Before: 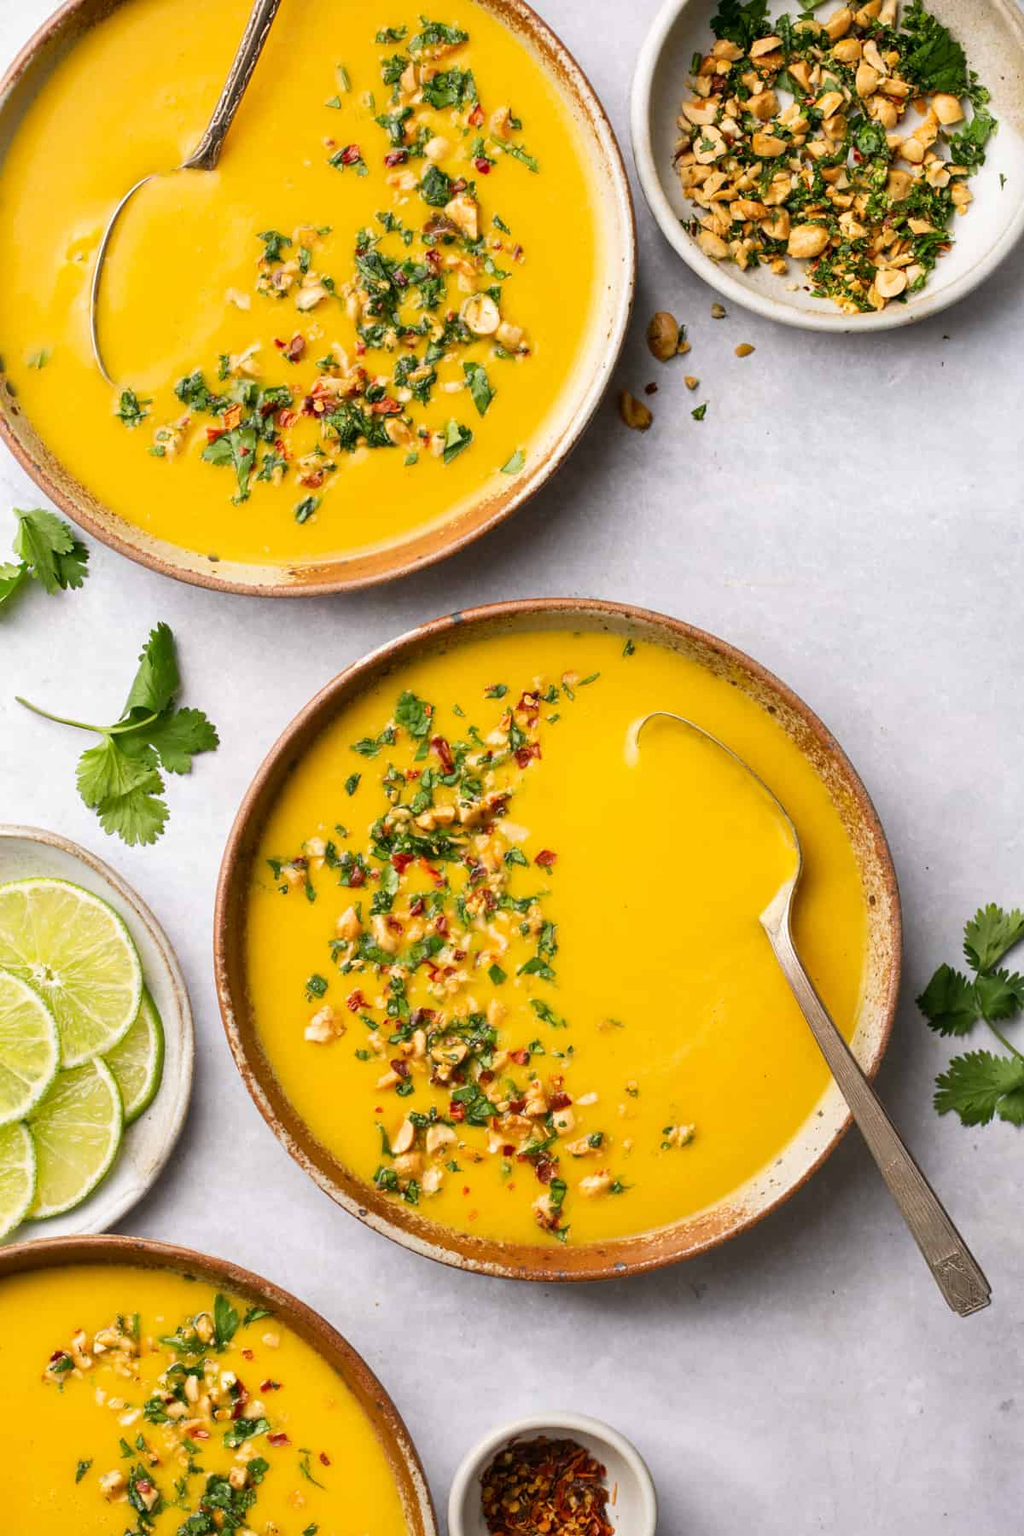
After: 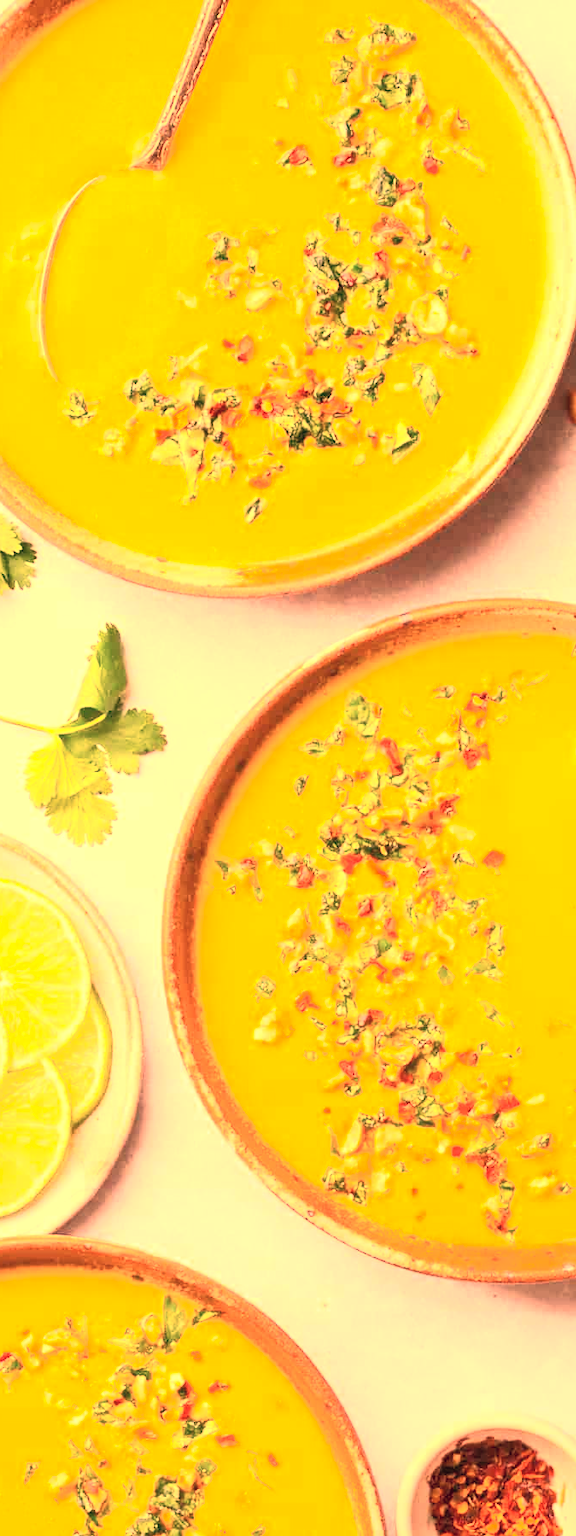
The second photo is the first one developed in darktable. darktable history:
exposure: exposure 1.2 EV, compensate highlight preservation false
tone equalizer: on, module defaults
white balance: red 1.467, blue 0.684
crop: left 5.114%, right 38.589%
tone curve: curves: ch0 [(0.003, 0.029) (0.188, 0.252) (0.46, 0.56) (0.608, 0.748) (0.871, 0.955) (1, 1)]; ch1 [(0, 0) (0.35, 0.356) (0.45, 0.453) (0.508, 0.515) (0.618, 0.634) (1, 1)]; ch2 [(0, 0) (0.456, 0.469) (0.5, 0.5) (0.634, 0.625) (1, 1)], color space Lab, independent channels, preserve colors none
